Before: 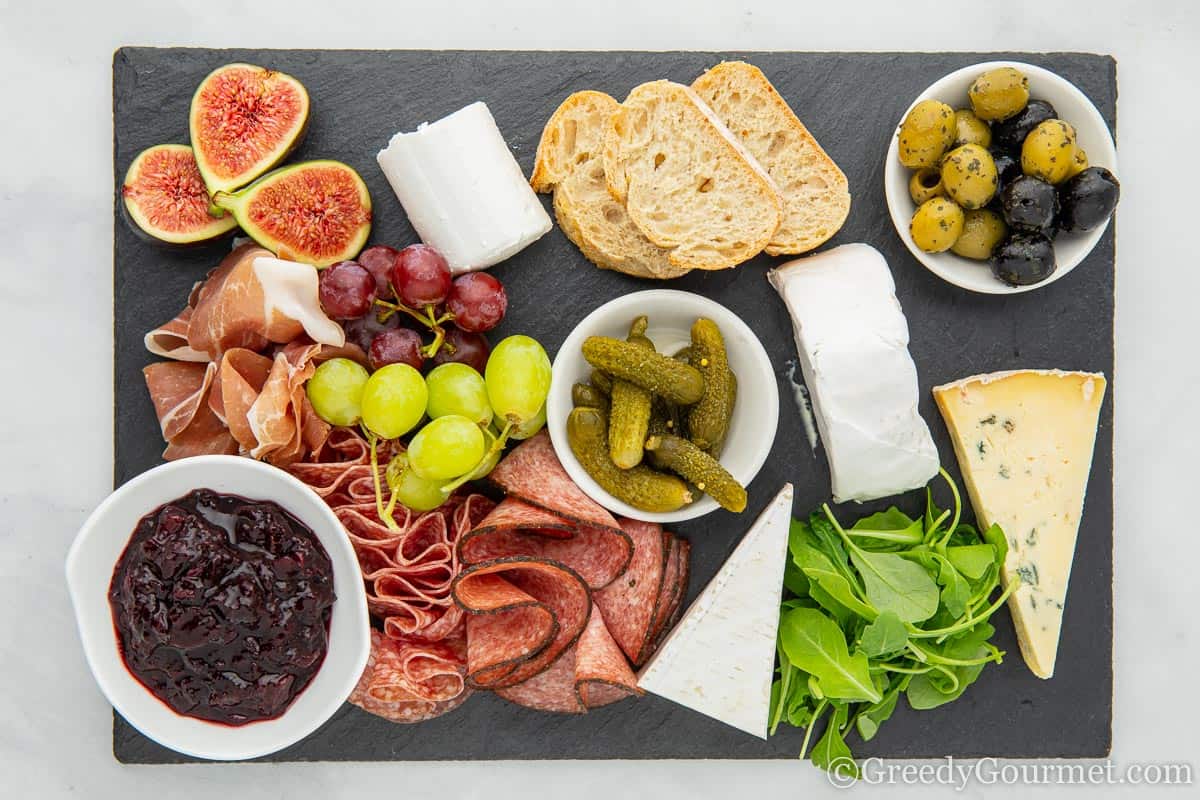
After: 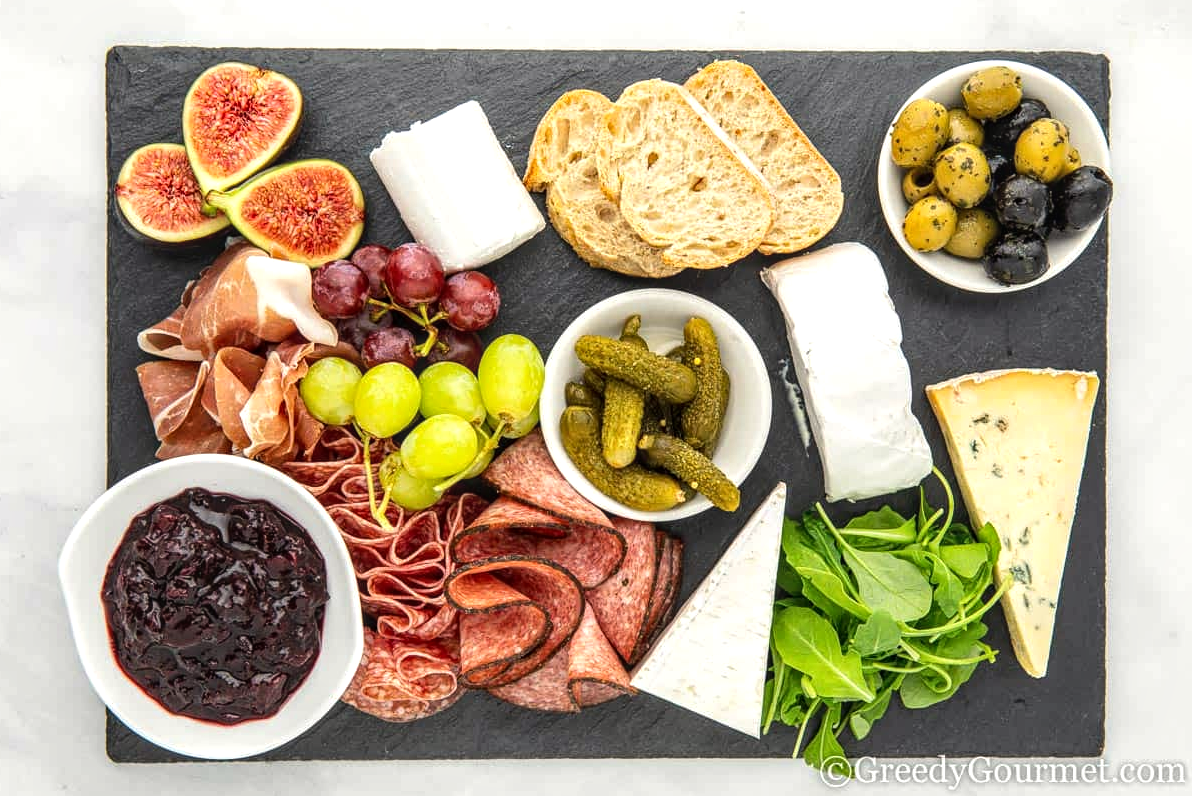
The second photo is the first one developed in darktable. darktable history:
tone equalizer: -8 EV -0.417 EV, -7 EV -0.389 EV, -6 EV -0.333 EV, -5 EV -0.222 EV, -3 EV 0.222 EV, -2 EV 0.333 EV, -1 EV 0.389 EV, +0 EV 0.417 EV, edges refinement/feathering 500, mask exposure compensation -1.25 EV, preserve details no
crop and rotate: left 0.614%, top 0.179%, bottom 0.309%
local contrast: on, module defaults
white balance: red 1.009, blue 0.985
